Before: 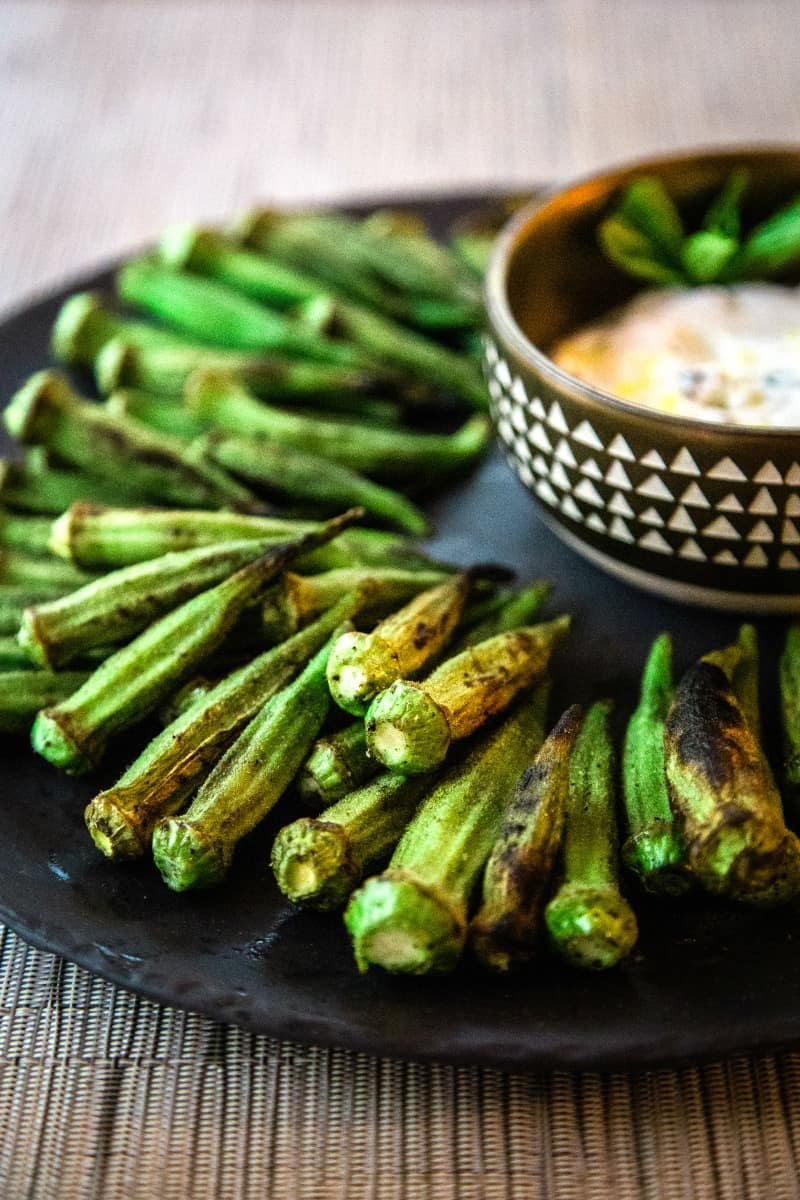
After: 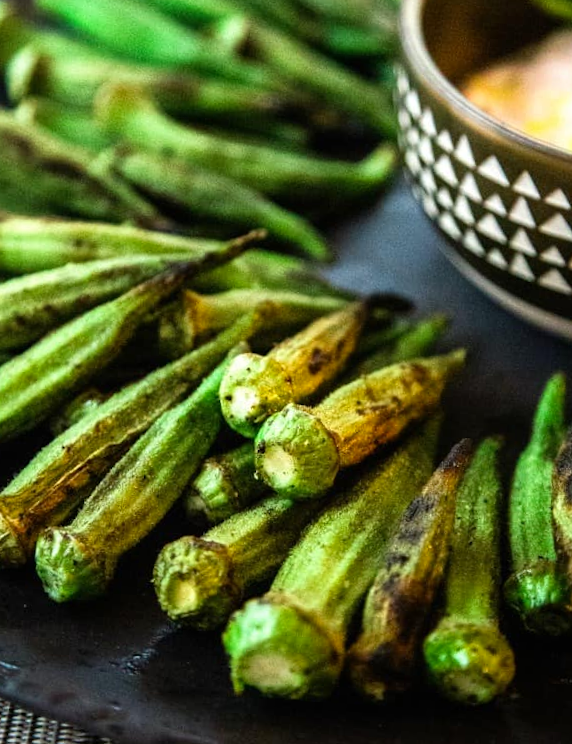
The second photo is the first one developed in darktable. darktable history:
crop and rotate: angle -3.37°, left 9.79%, top 20.73%, right 12.42%, bottom 11.82%
color zones: curves: ch1 [(0, 0.523) (0.143, 0.545) (0.286, 0.52) (0.429, 0.506) (0.571, 0.503) (0.714, 0.503) (0.857, 0.508) (1, 0.523)]
